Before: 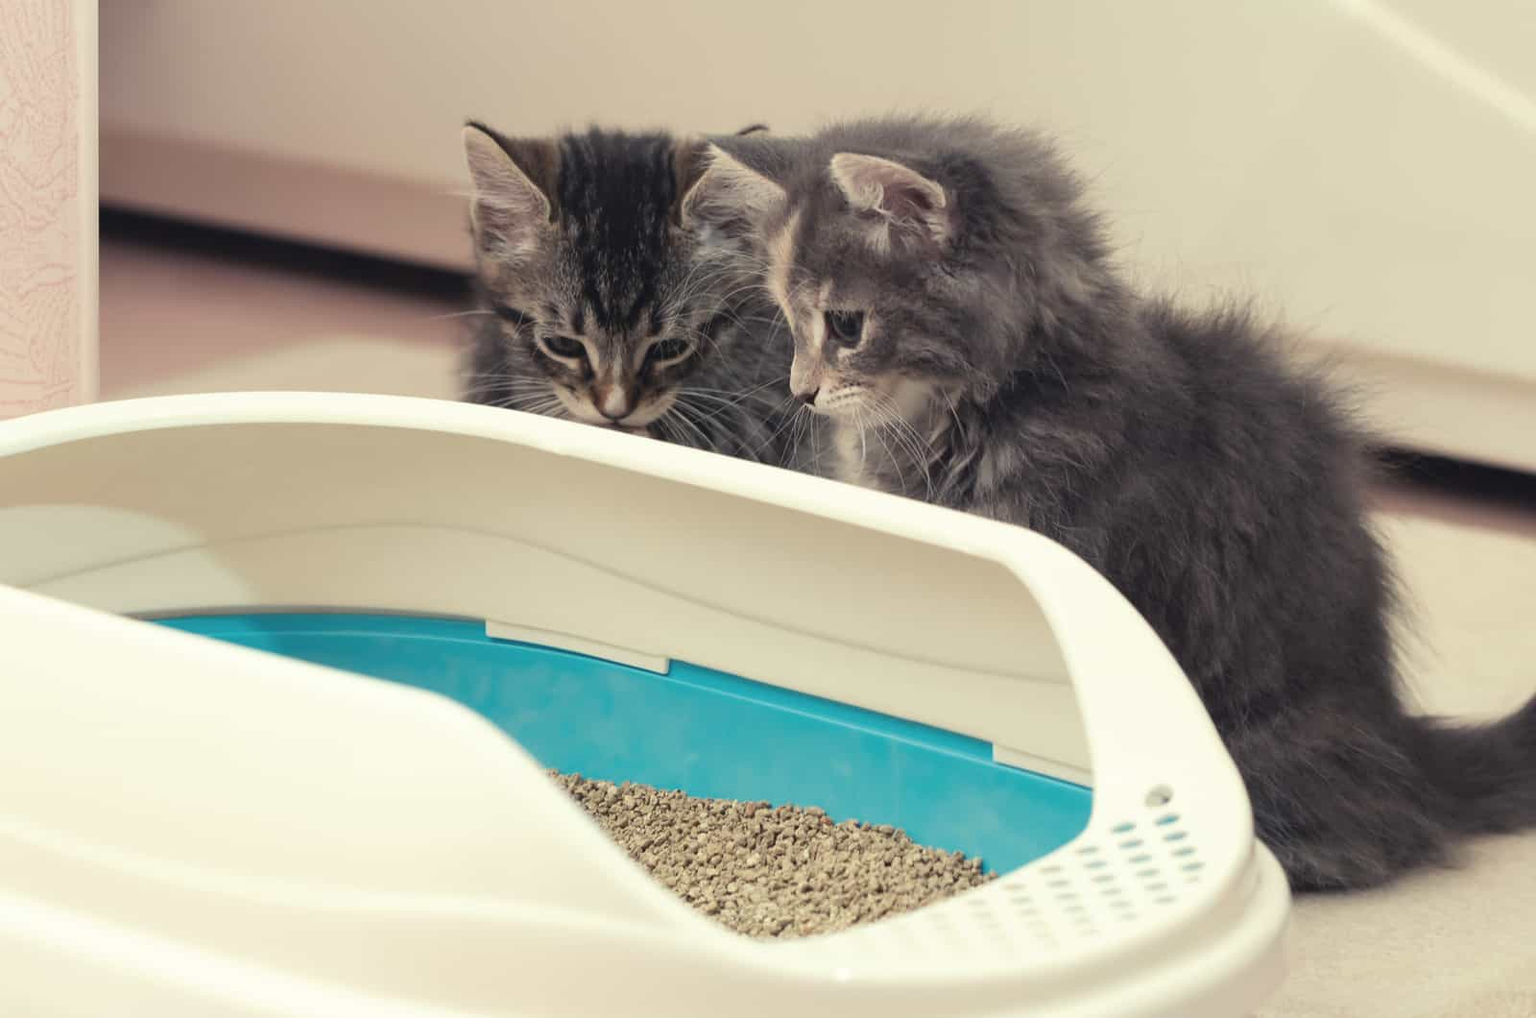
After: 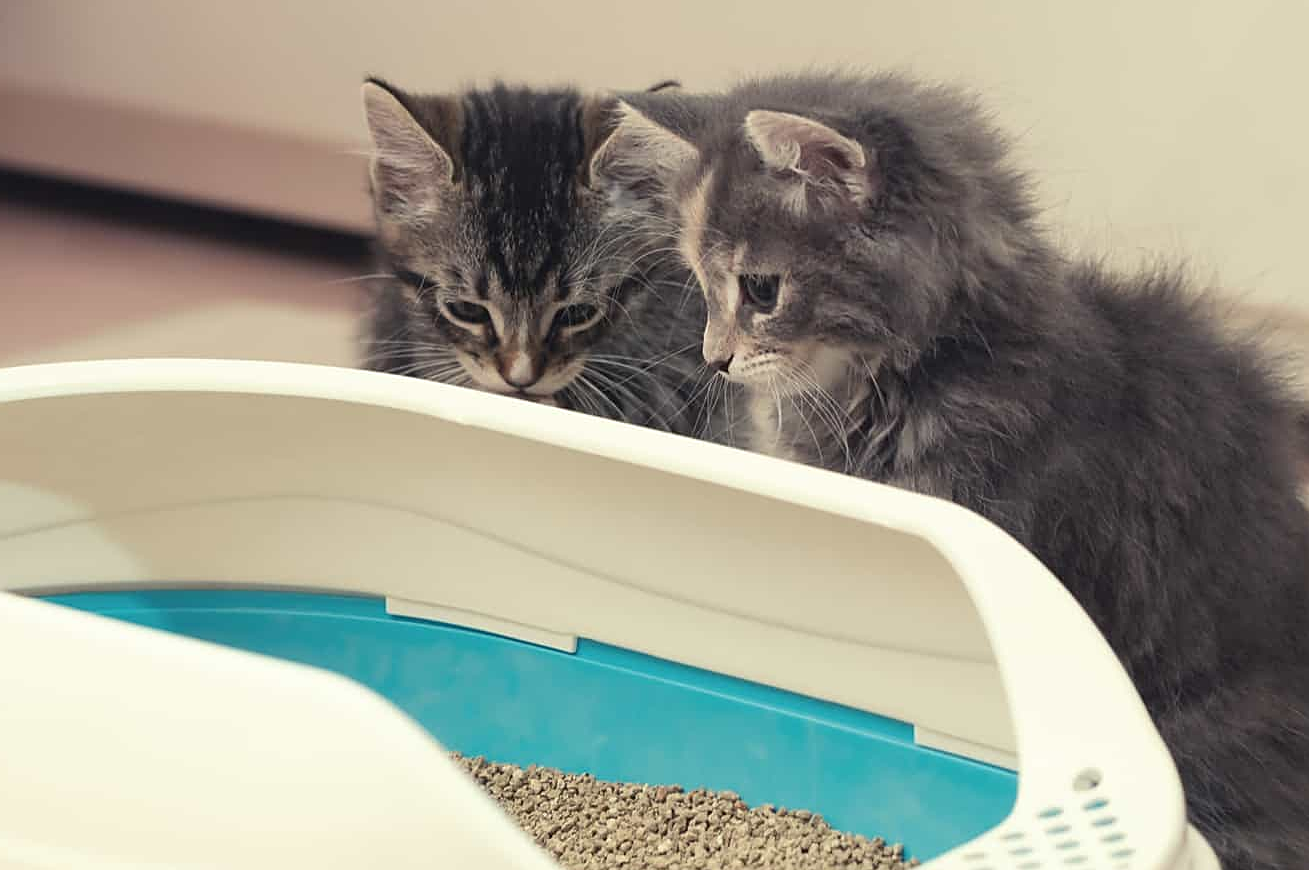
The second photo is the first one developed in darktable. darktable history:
sharpen: on, module defaults
crop and rotate: left 7.609%, top 4.699%, right 10.577%, bottom 13.171%
